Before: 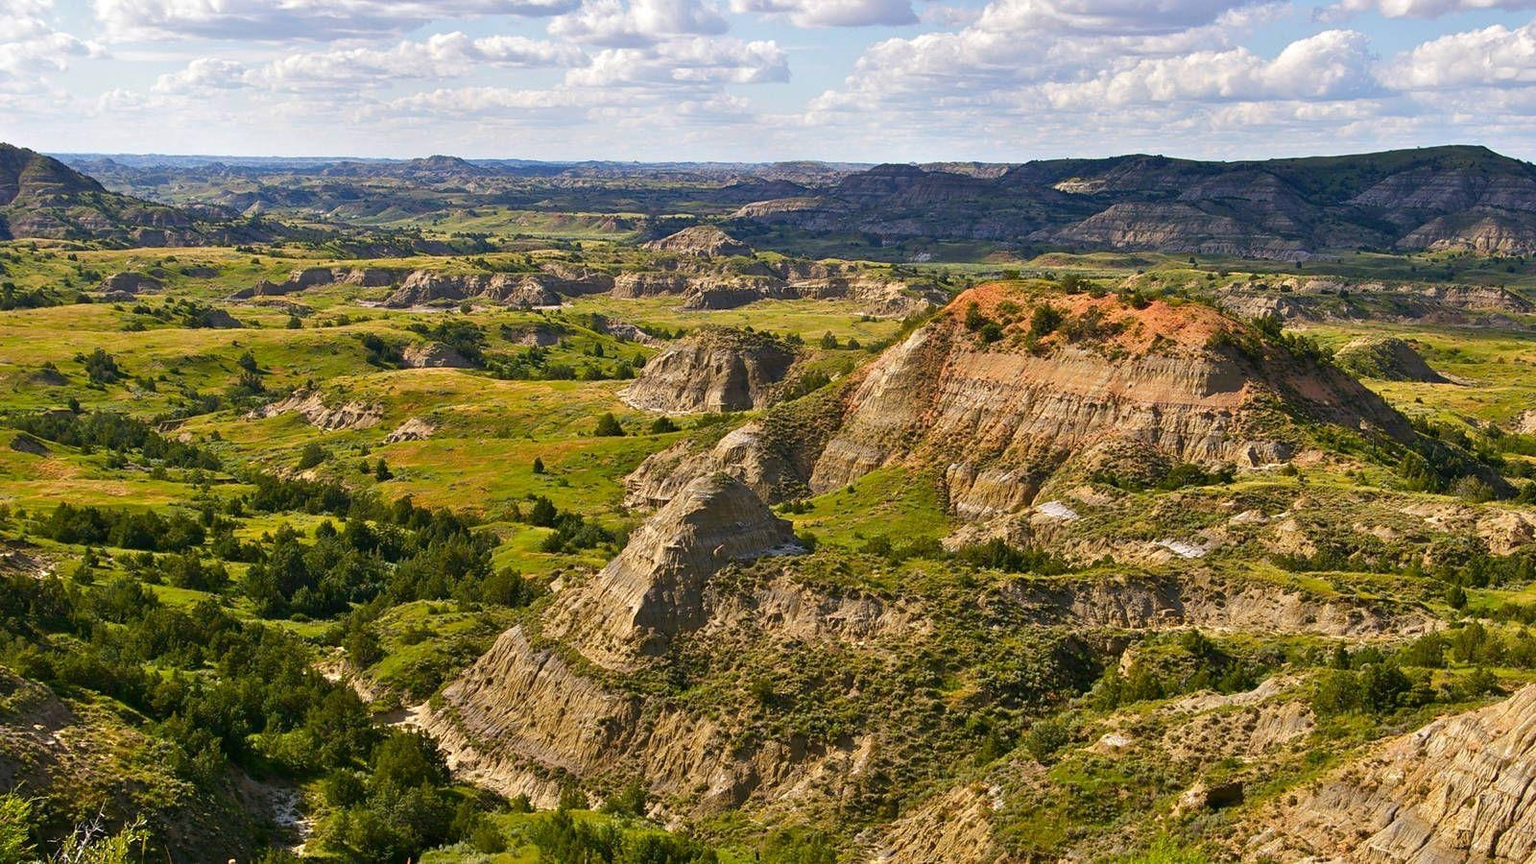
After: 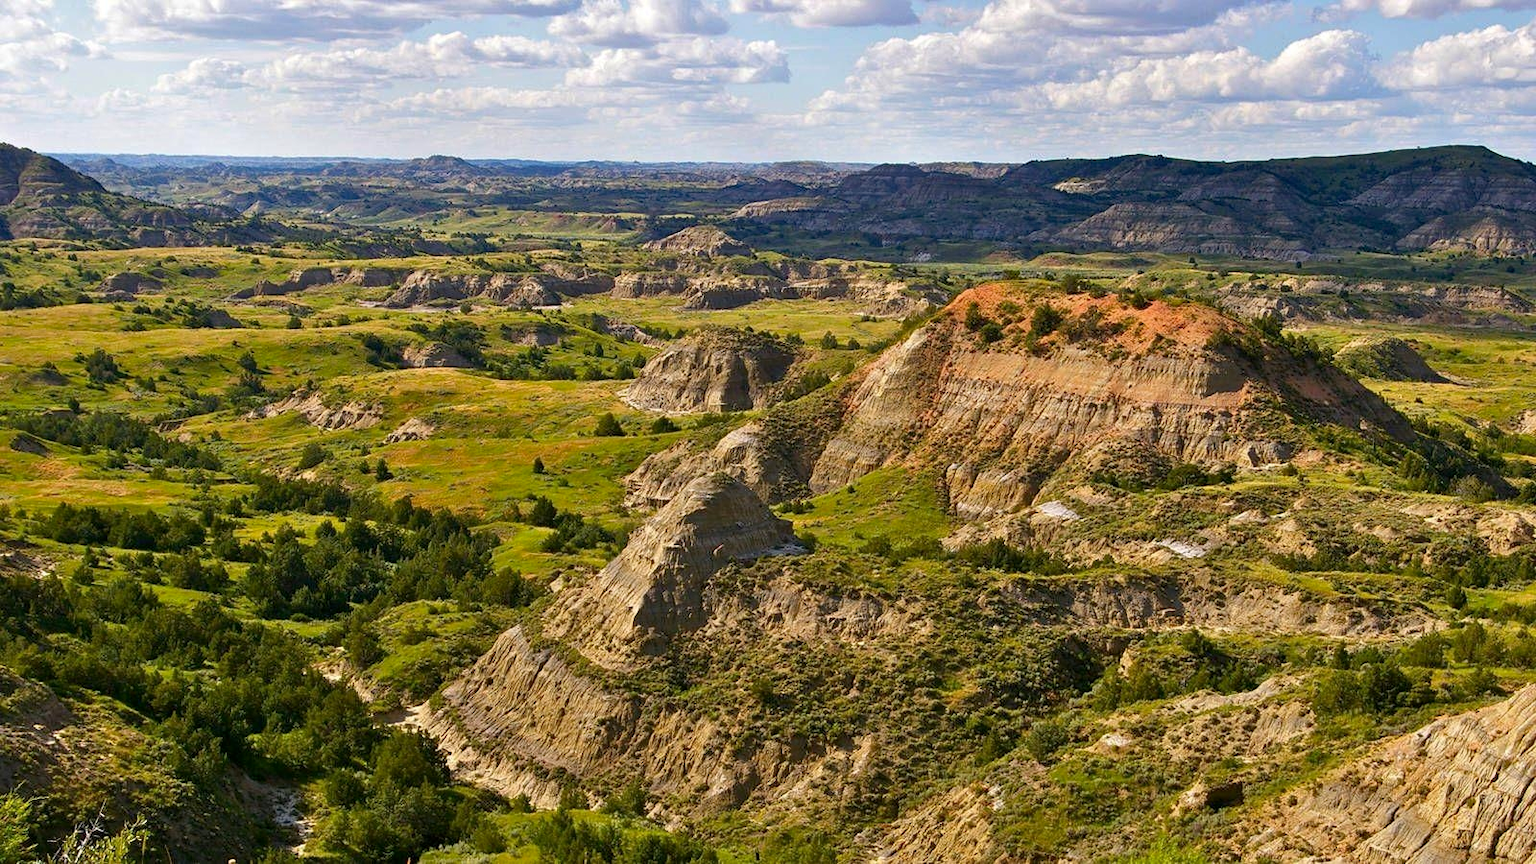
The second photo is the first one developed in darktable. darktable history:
exposure: black level correction 0.001, compensate highlight preservation false
haze removal: adaptive false
